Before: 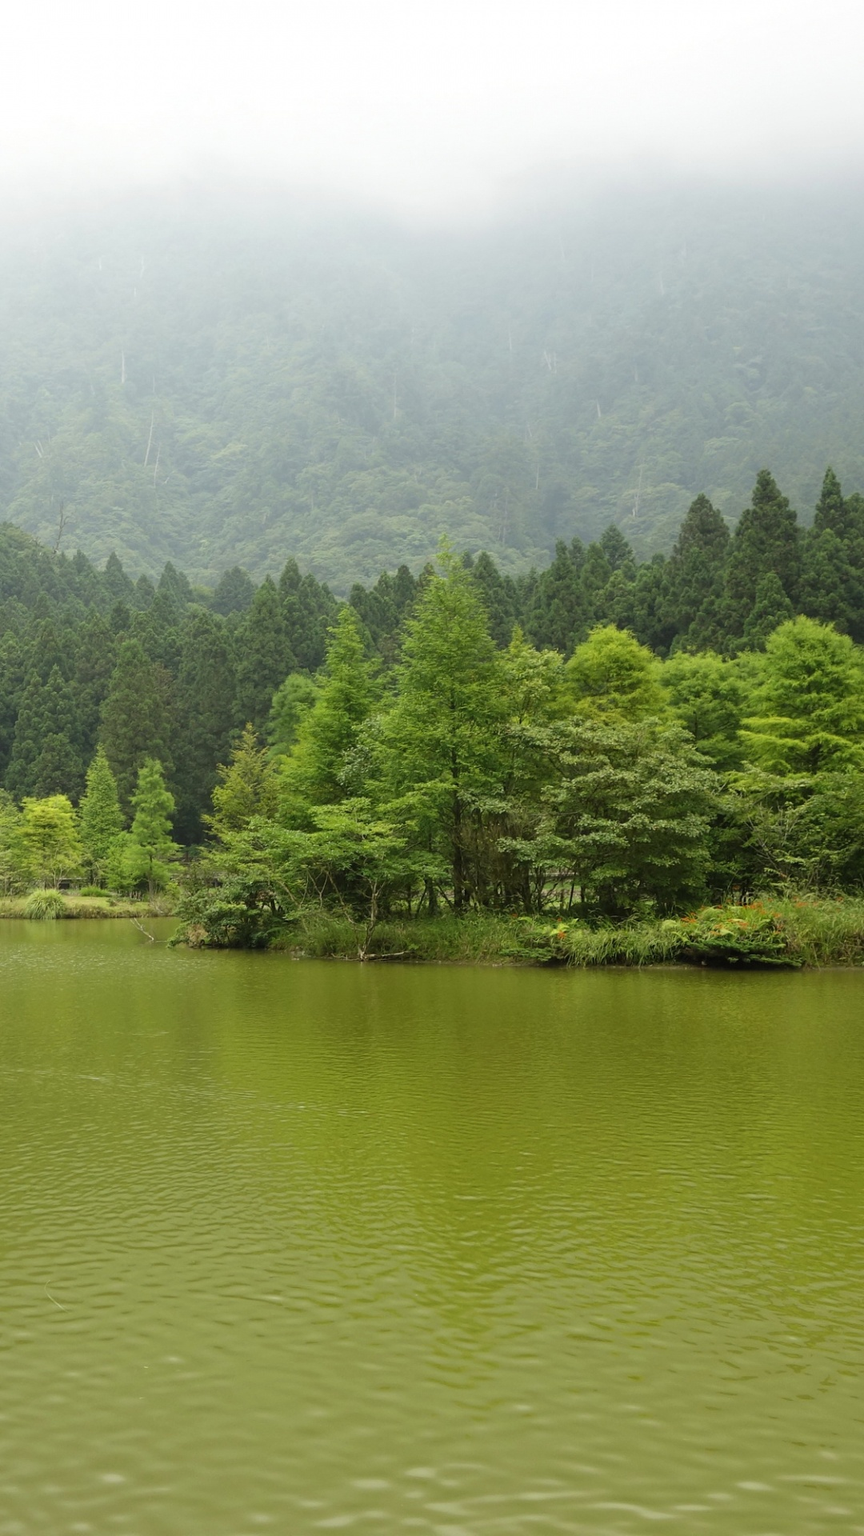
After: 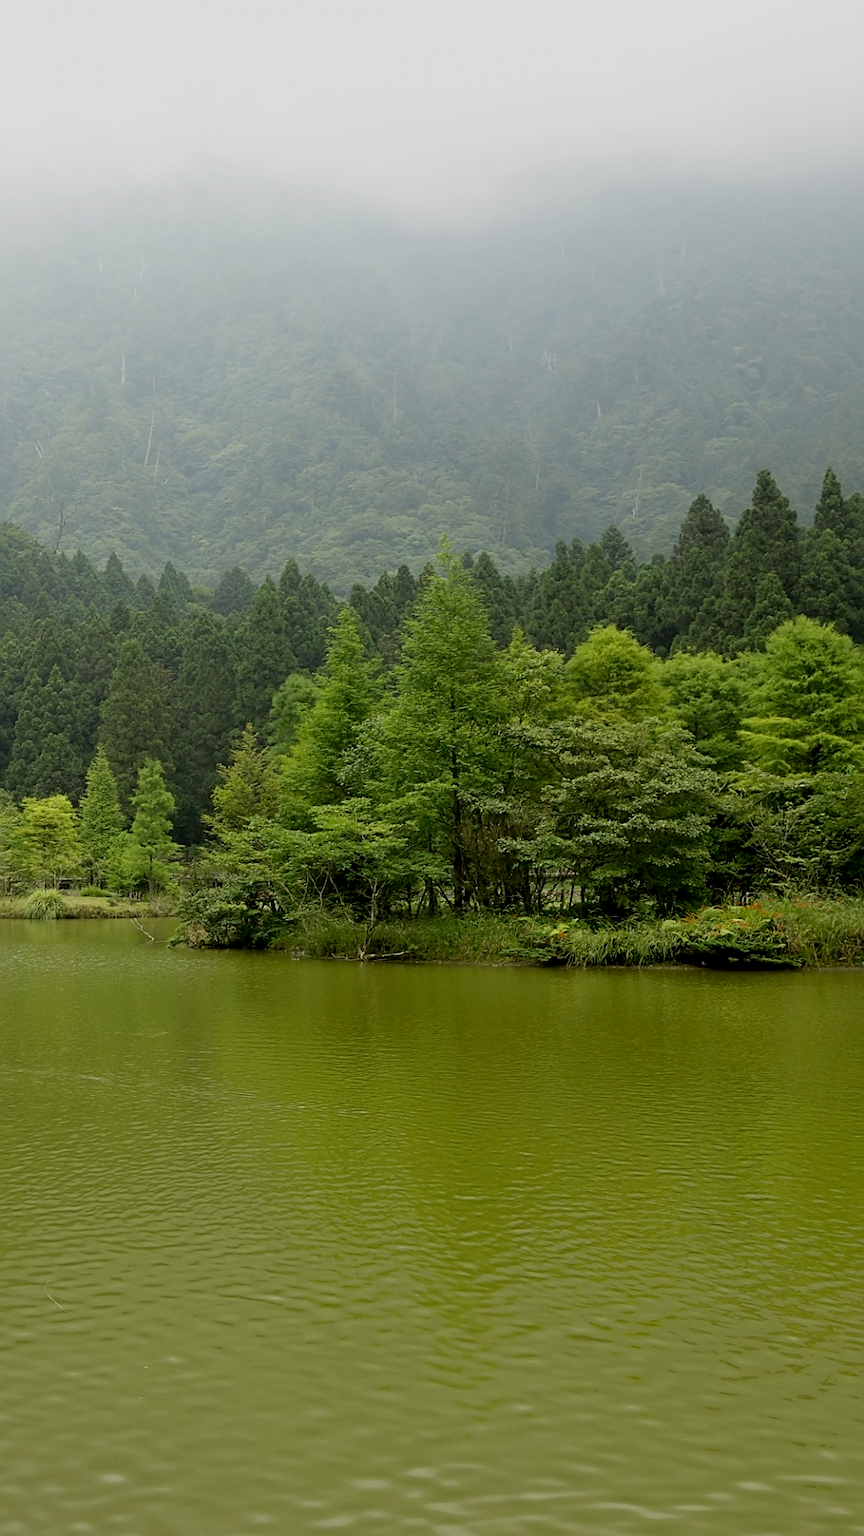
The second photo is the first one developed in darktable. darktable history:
sharpen: on, module defaults
exposure: black level correction 0.011, exposure -0.481 EV, compensate exposure bias true, compensate highlight preservation false
